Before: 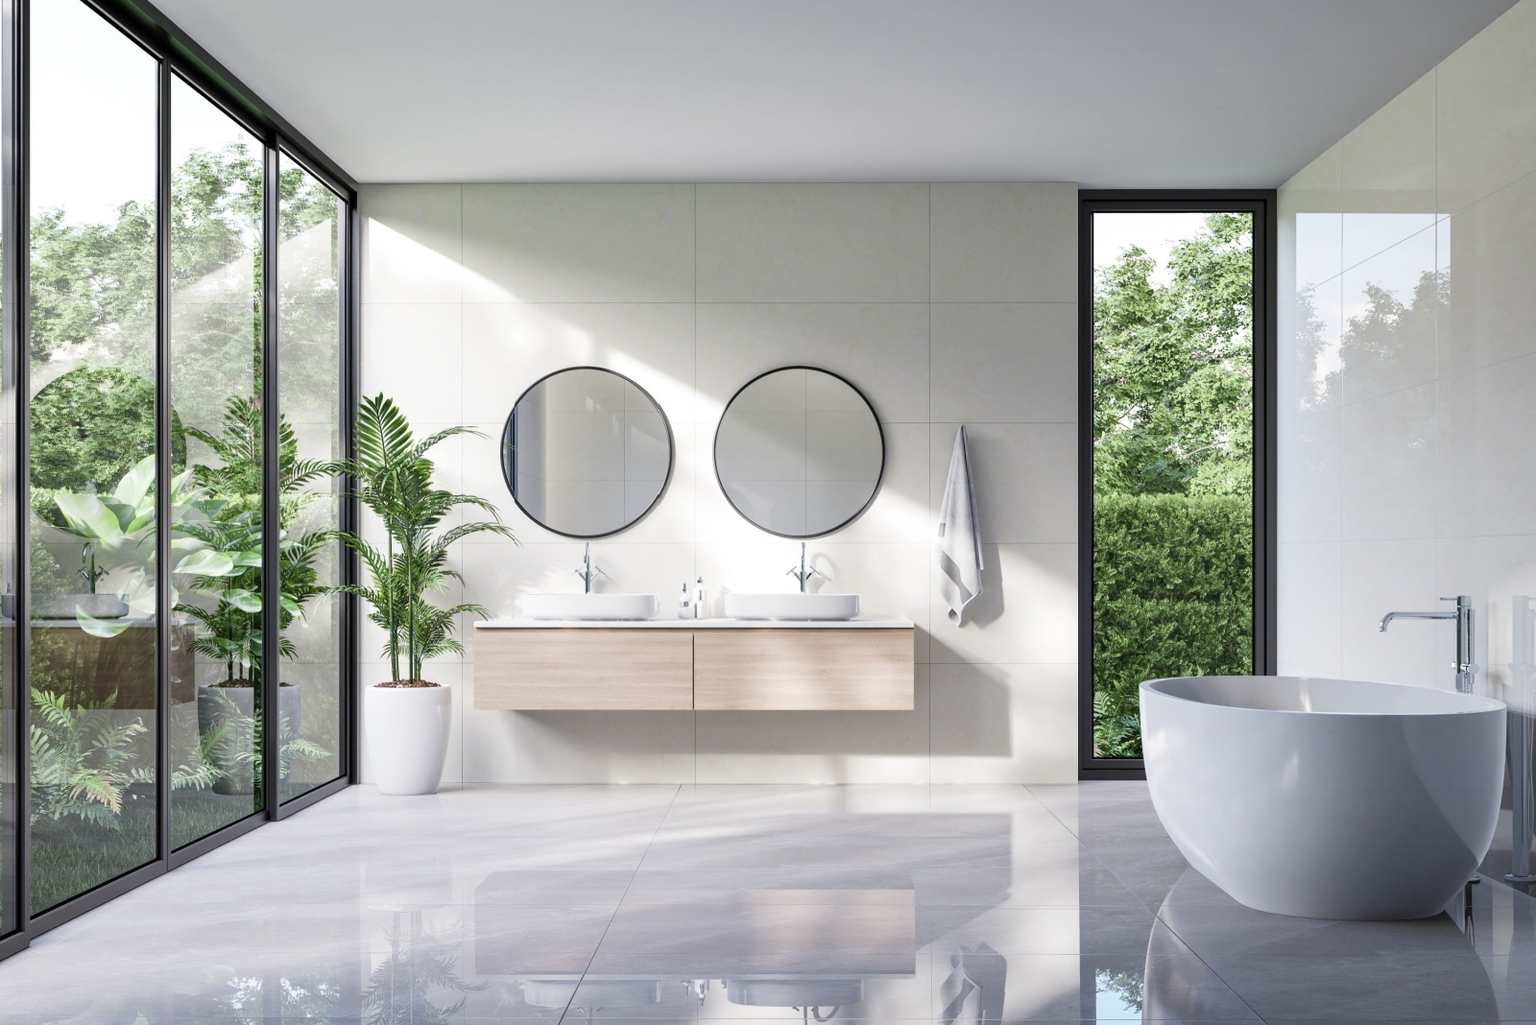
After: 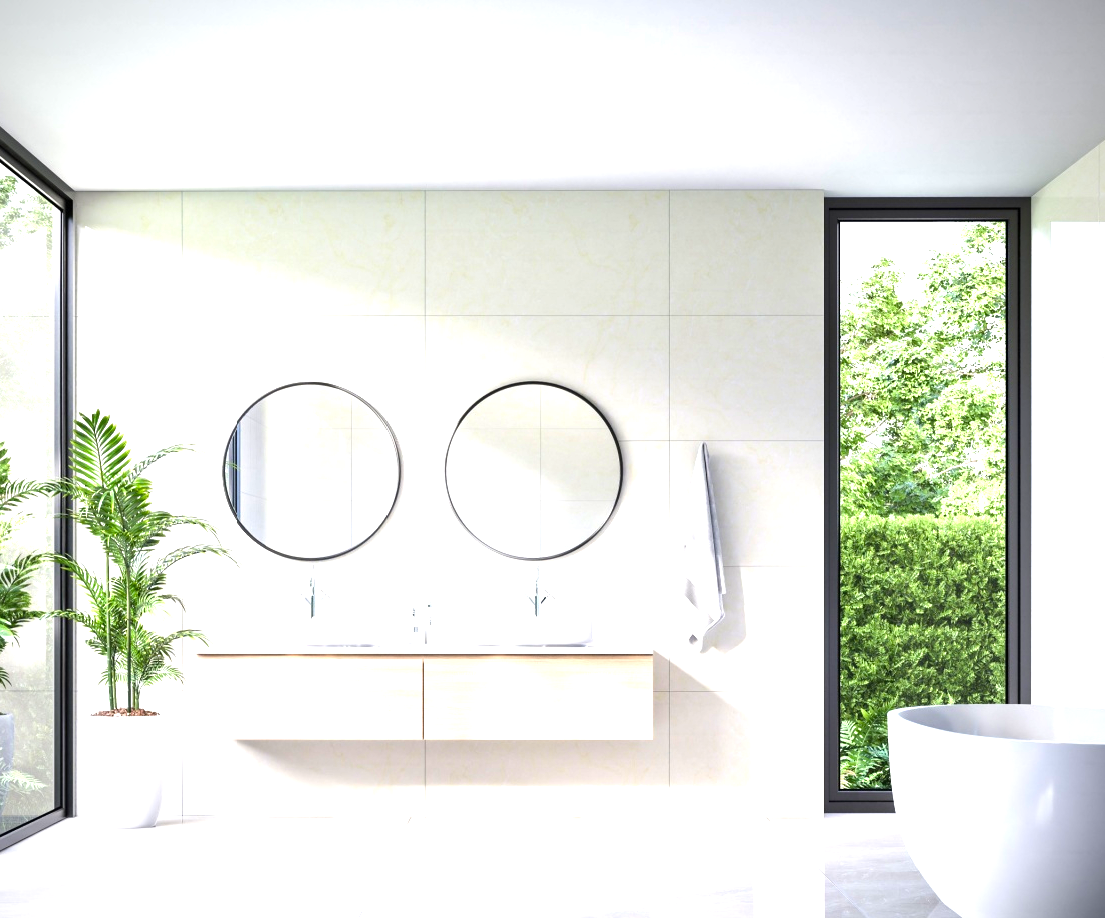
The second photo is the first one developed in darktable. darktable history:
vignetting: brightness -0.433, saturation -0.202, unbound false
crop: left 18.704%, right 12.2%, bottom 13.968%
color balance rgb: shadows lift › luminance -20.303%, perceptual saturation grading › global saturation 25.333%, global vibrance 9.699%
exposure: black level correction 0, exposure 1.339 EV, compensate exposure bias true, compensate highlight preservation false
